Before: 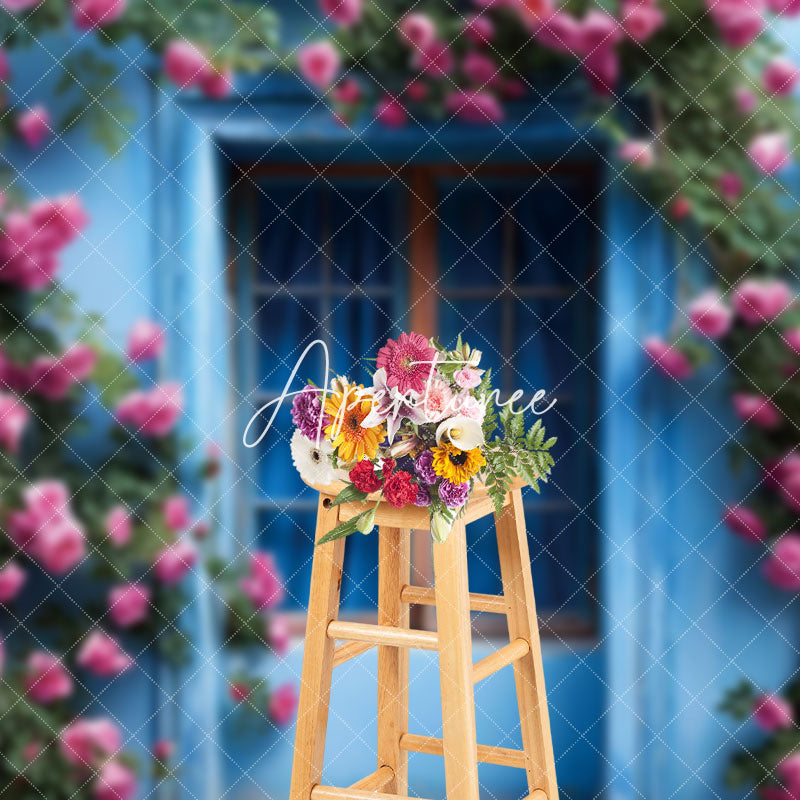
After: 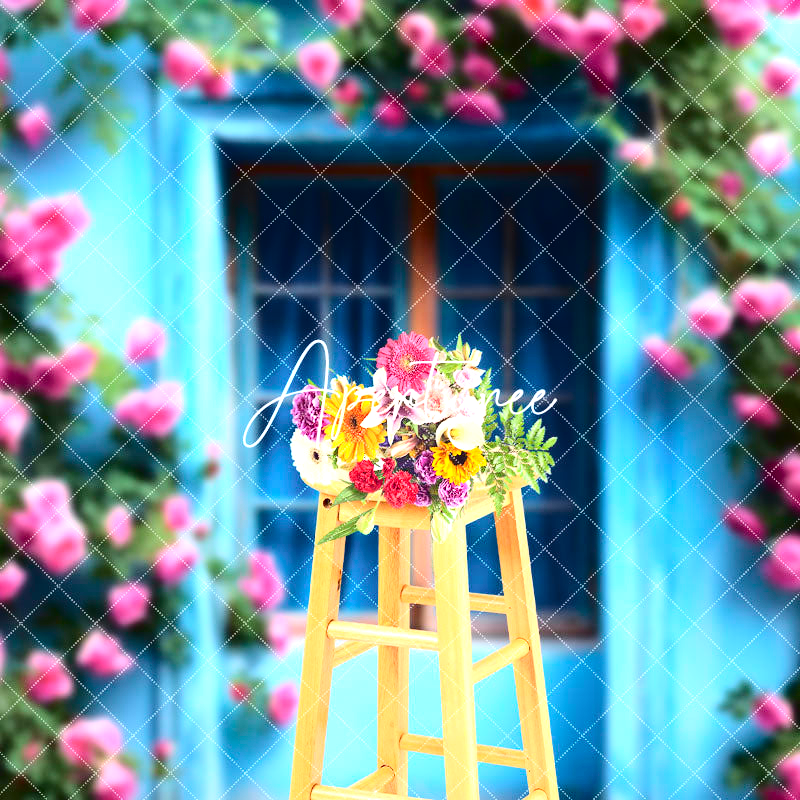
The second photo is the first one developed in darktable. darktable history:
tone curve: curves: ch0 [(0, 0.023) (0.132, 0.075) (0.256, 0.2) (0.454, 0.495) (0.708, 0.78) (0.844, 0.896) (1, 0.98)]; ch1 [(0, 0) (0.37, 0.308) (0.478, 0.46) (0.499, 0.5) (0.513, 0.508) (0.526, 0.533) (0.59, 0.612) (0.764, 0.804) (1, 1)]; ch2 [(0, 0) (0.312, 0.313) (0.461, 0.454) (0.48, 0.477) (0.503, 0.5) (0.526, 0.54) (0.564, 0.595) (0.631, 0.676) (0.713, 0.767) (0.985, 0.966)], color space Lab, independent channels
exposure: exposure 0.921 EV, compensate highlight preservation false
